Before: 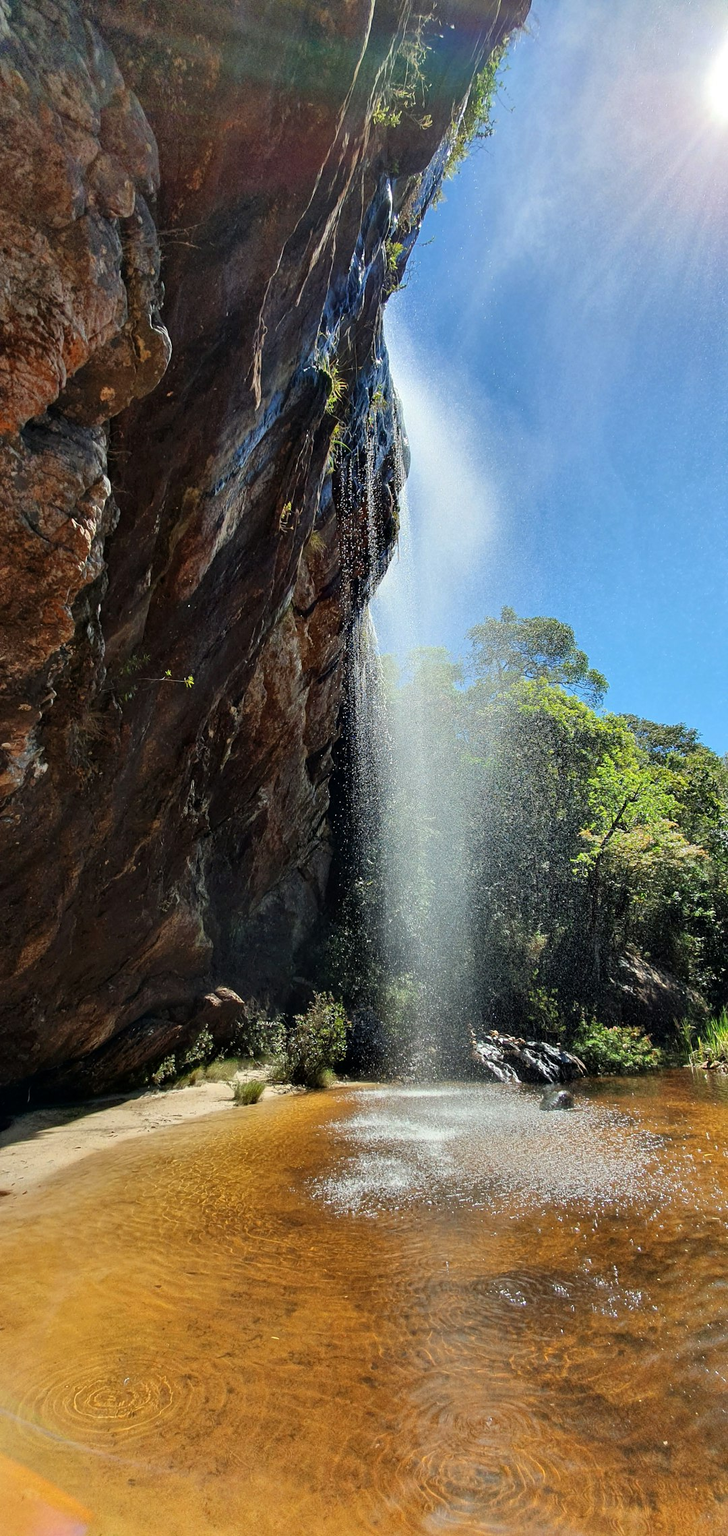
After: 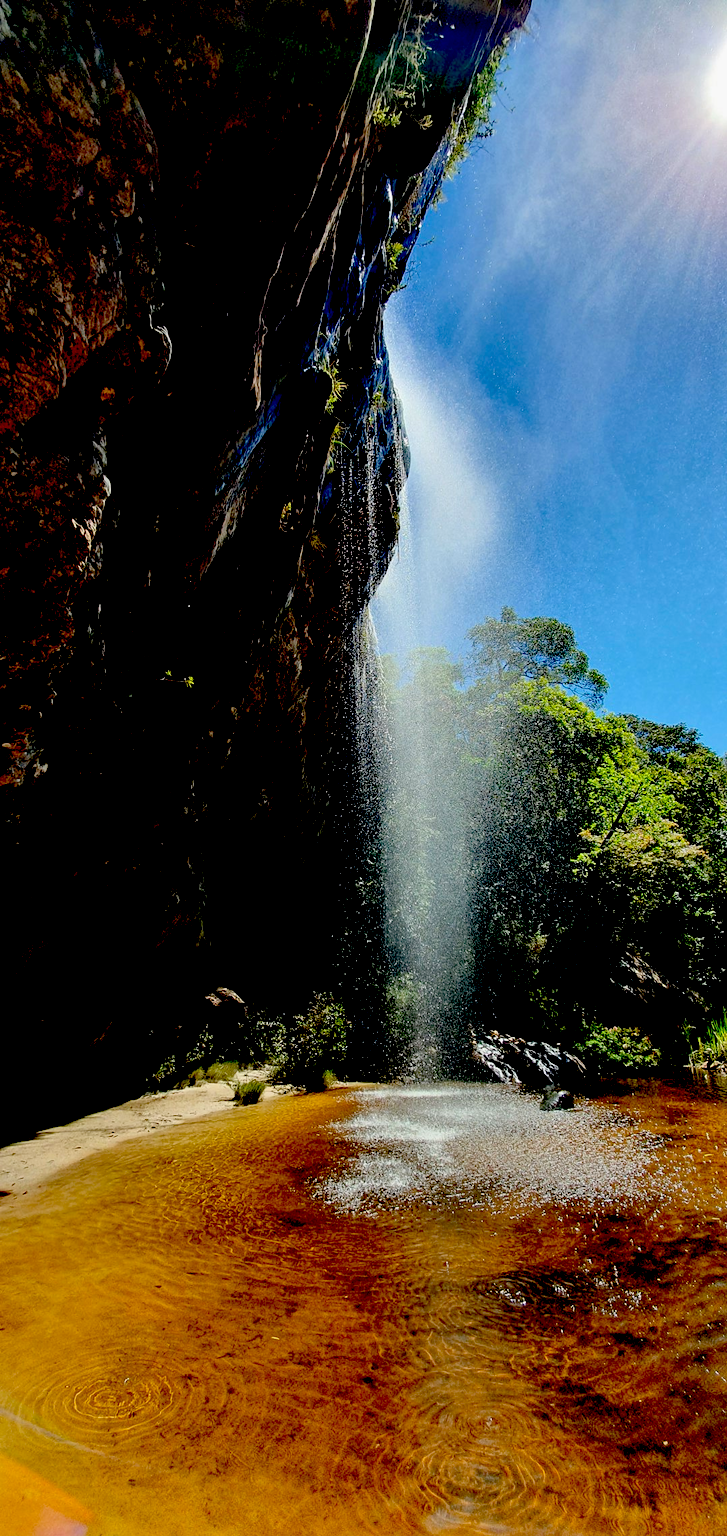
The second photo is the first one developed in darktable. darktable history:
exposure: black level correction 0.1, exposure -0.088 EV, compensate highlight preservation false
